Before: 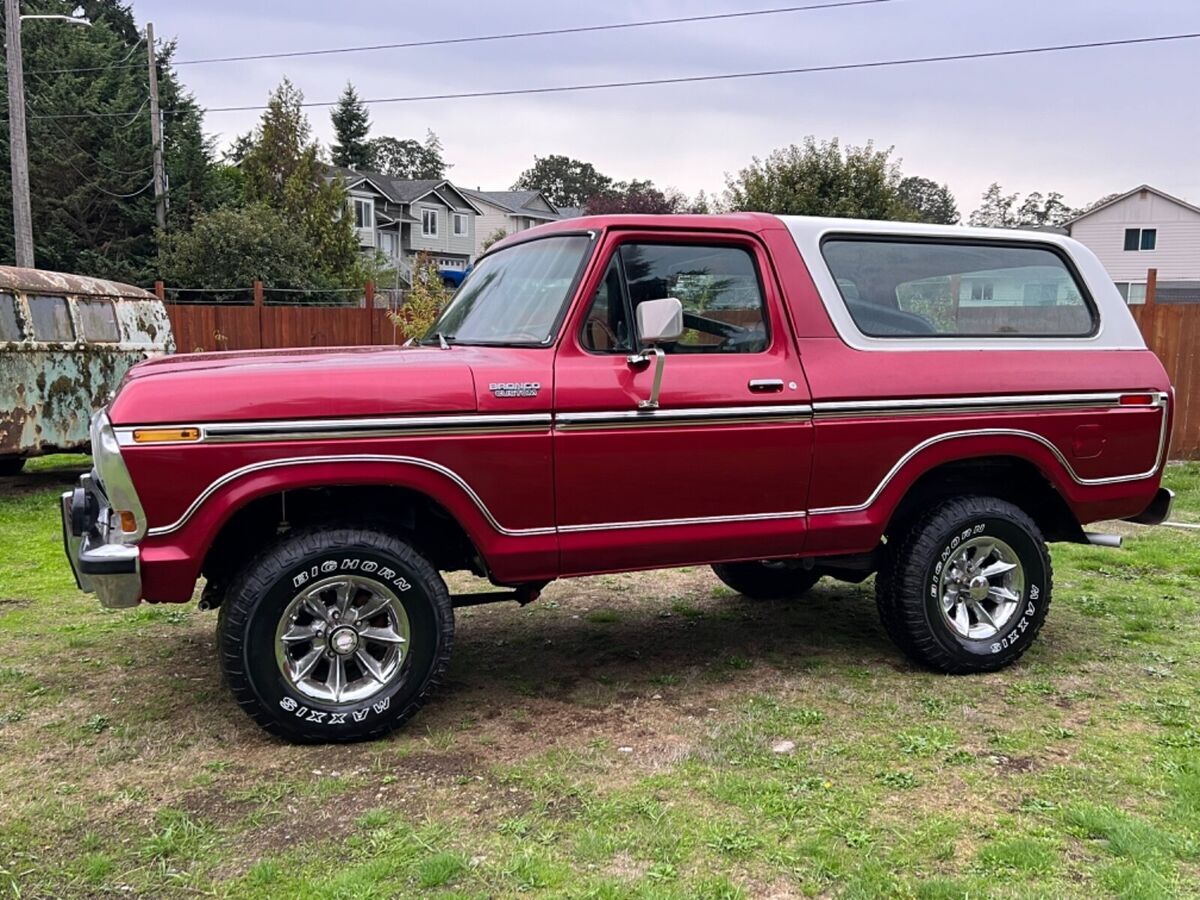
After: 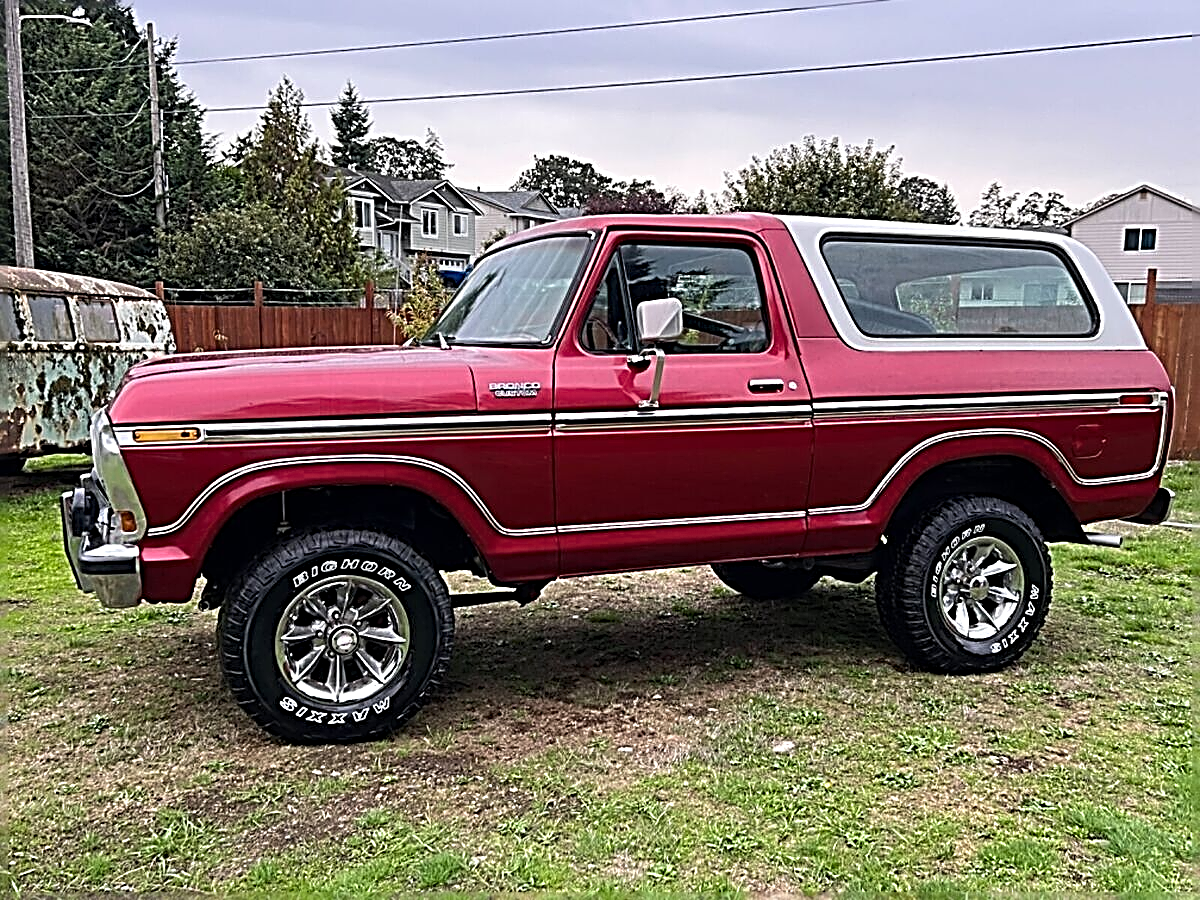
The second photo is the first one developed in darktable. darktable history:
sharpen: radius 3.178, amount 1.746
